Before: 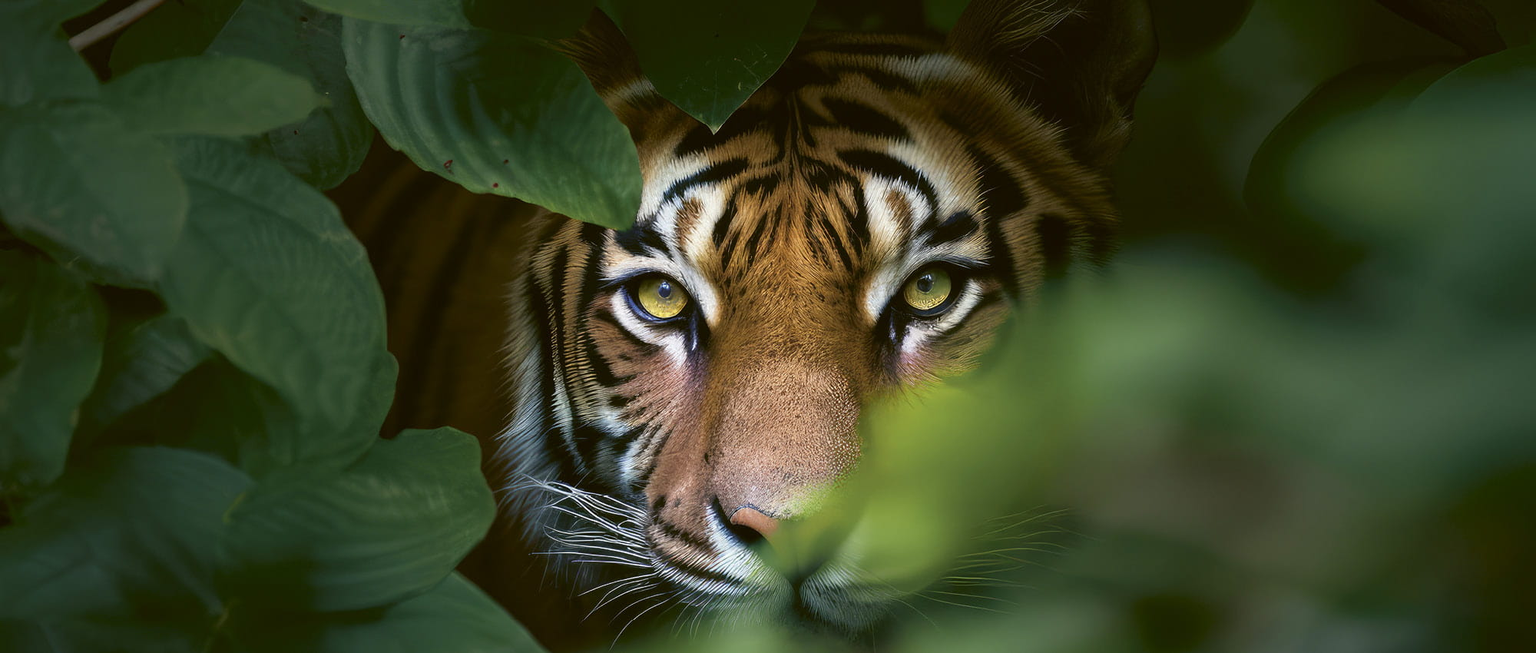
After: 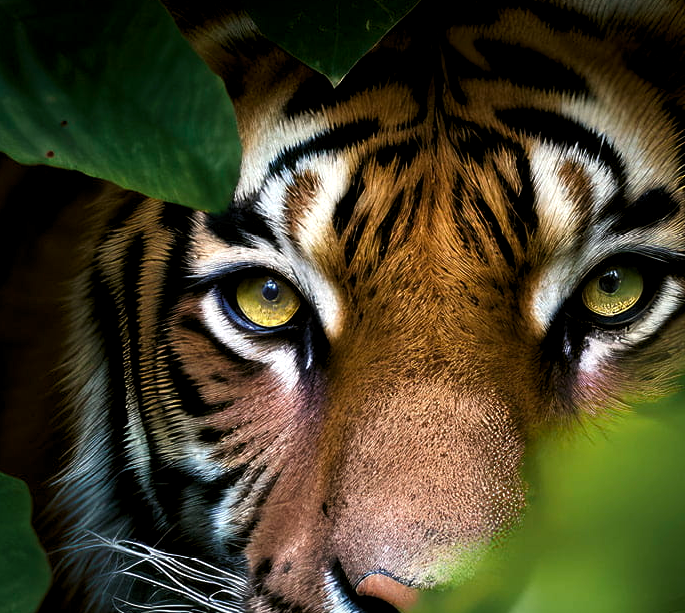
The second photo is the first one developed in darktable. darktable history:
crop and rotate: left 29.762%, top 10.333%, right 35.976%, bottom 17.458%
contrast brightness saturation: brightness -0.086
levels: levels [0.052, 0.496, 0.908]
